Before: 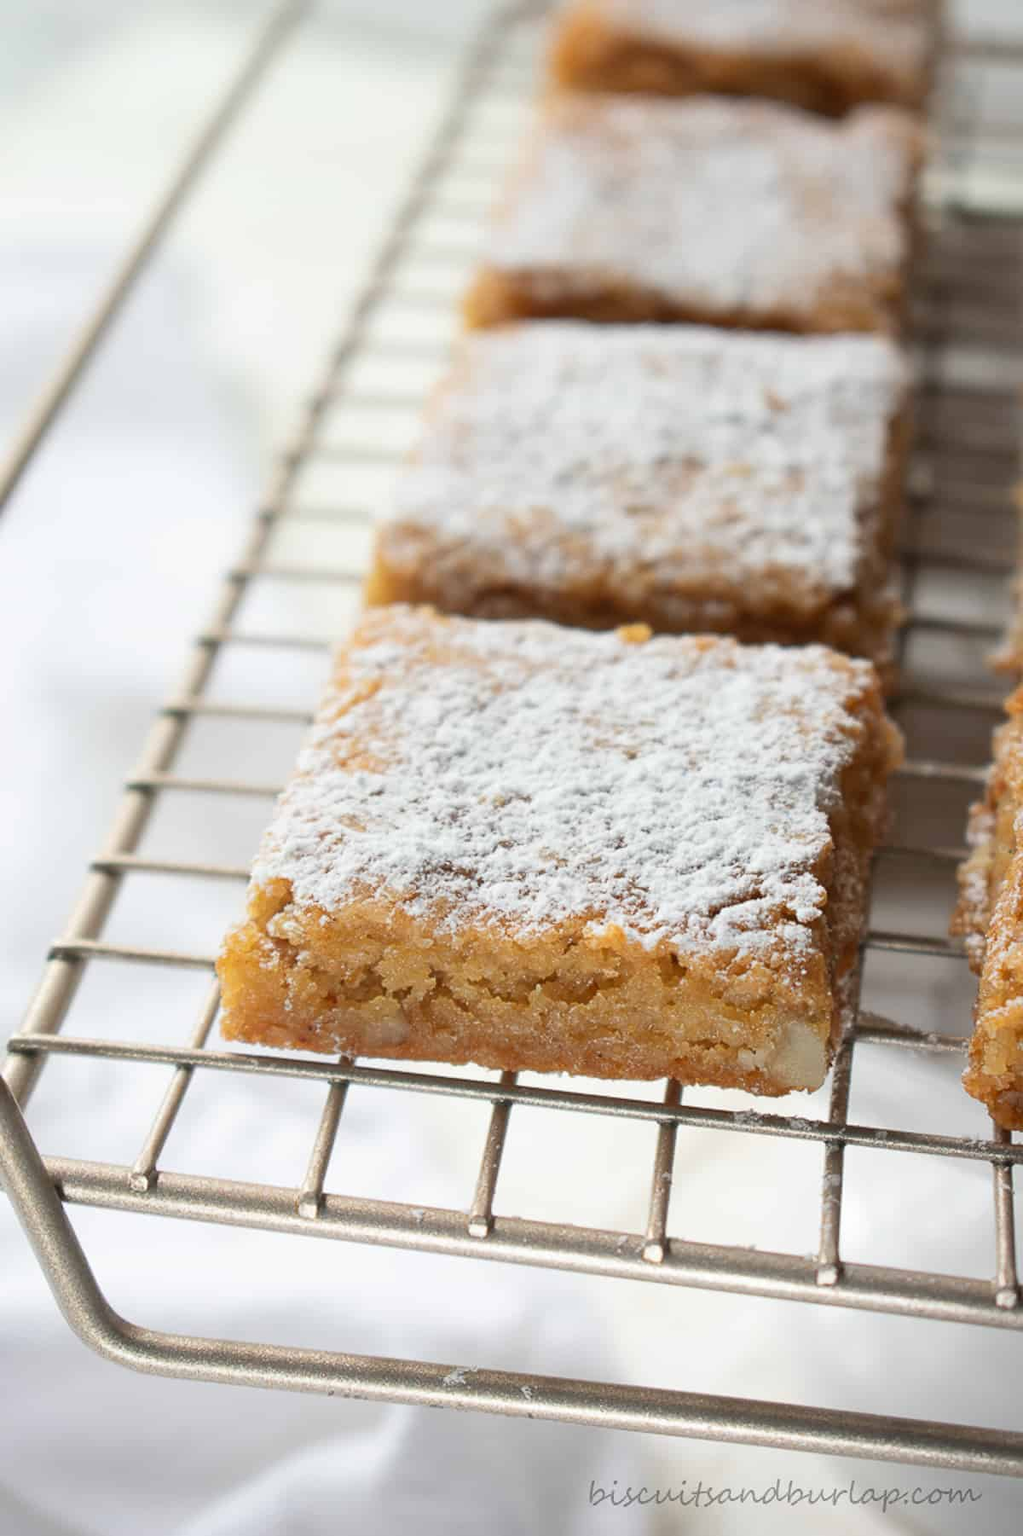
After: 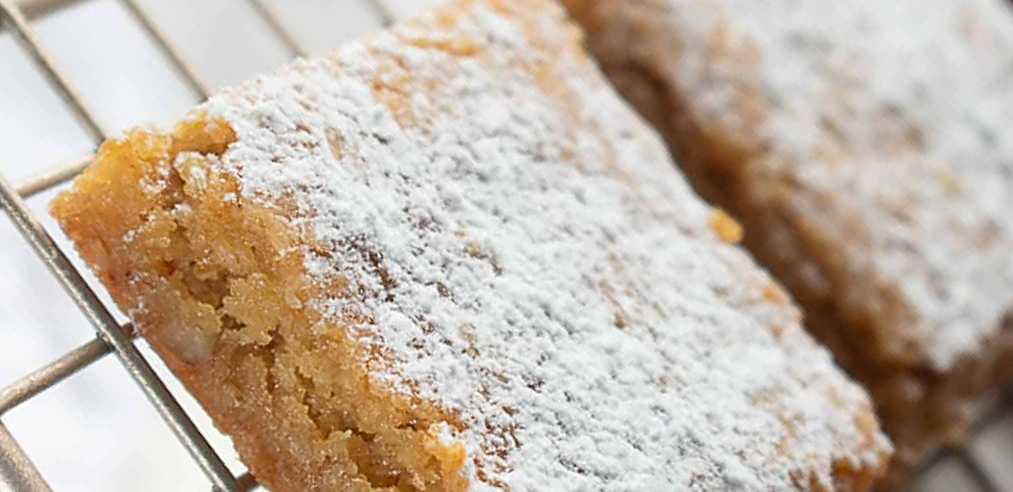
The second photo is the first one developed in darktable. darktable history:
crop and rotate: angle -46.06°, top 16.067%, right 0.827%, bottom 11.653%
sharpen: on, module defaults
